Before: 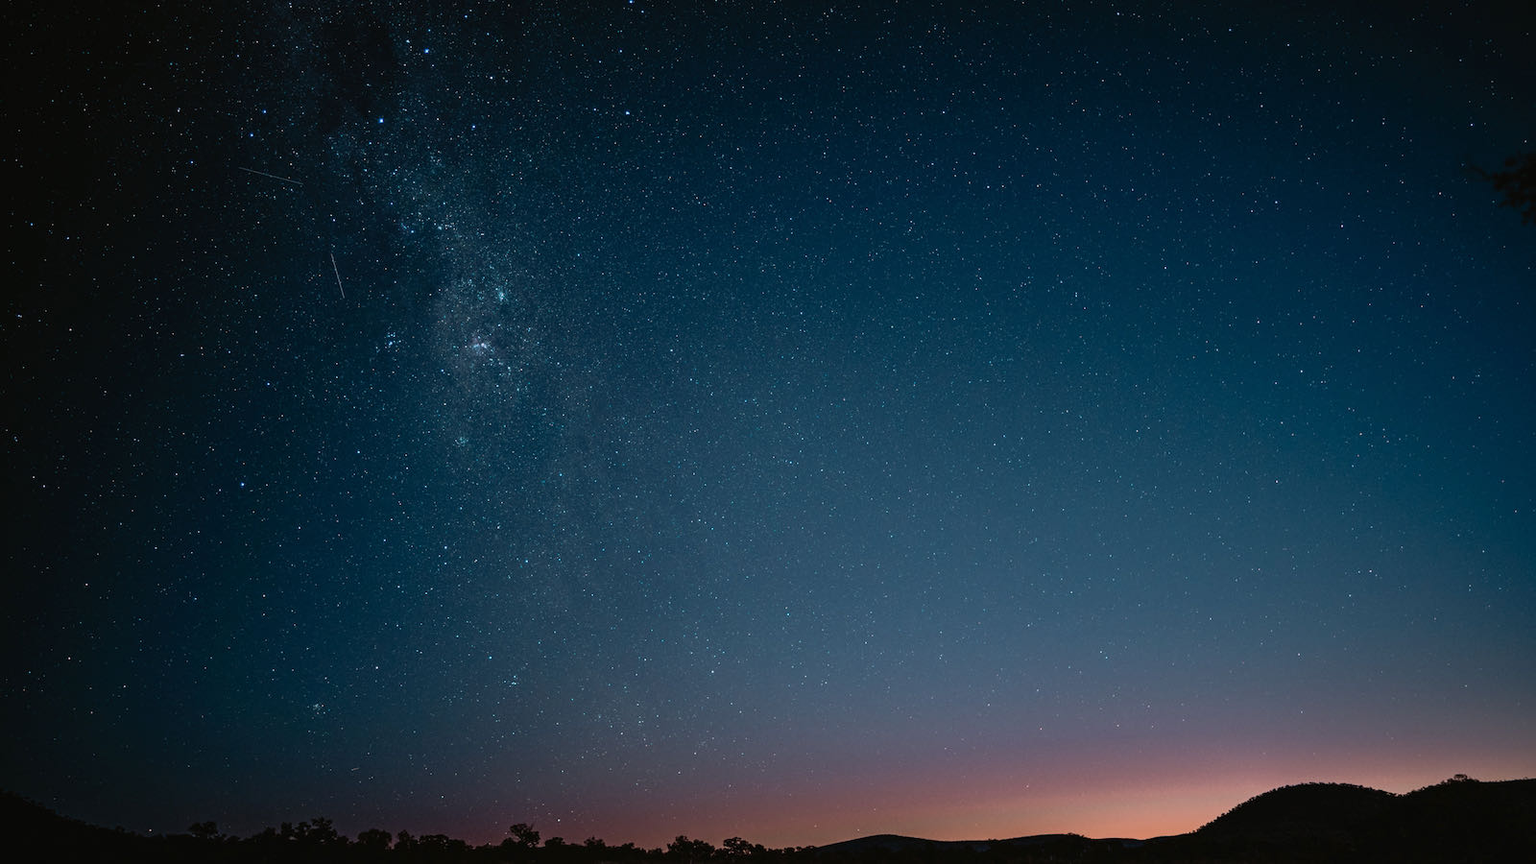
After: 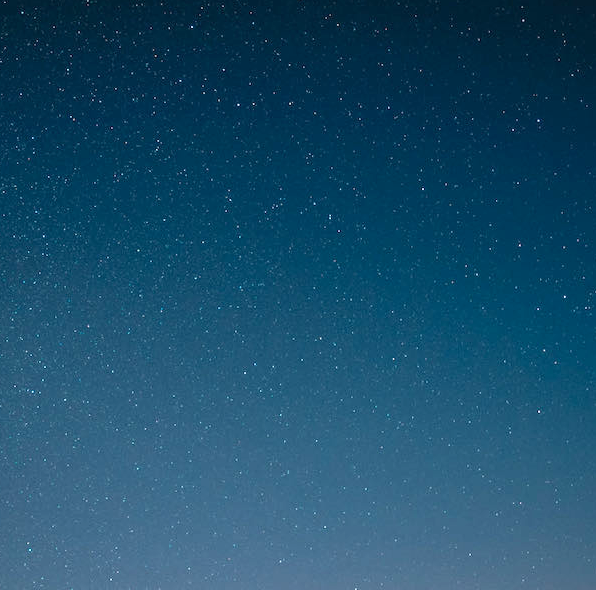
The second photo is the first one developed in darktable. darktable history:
exposure: exposure 0.783 EV, compensate highlight preservation false
crop and rotate: left 49.557%, top 10.085%, right 13.185%, bottom 24.316%
color correction: highlights a* 0.861, highlights b* 2.76, saturation 1.06
